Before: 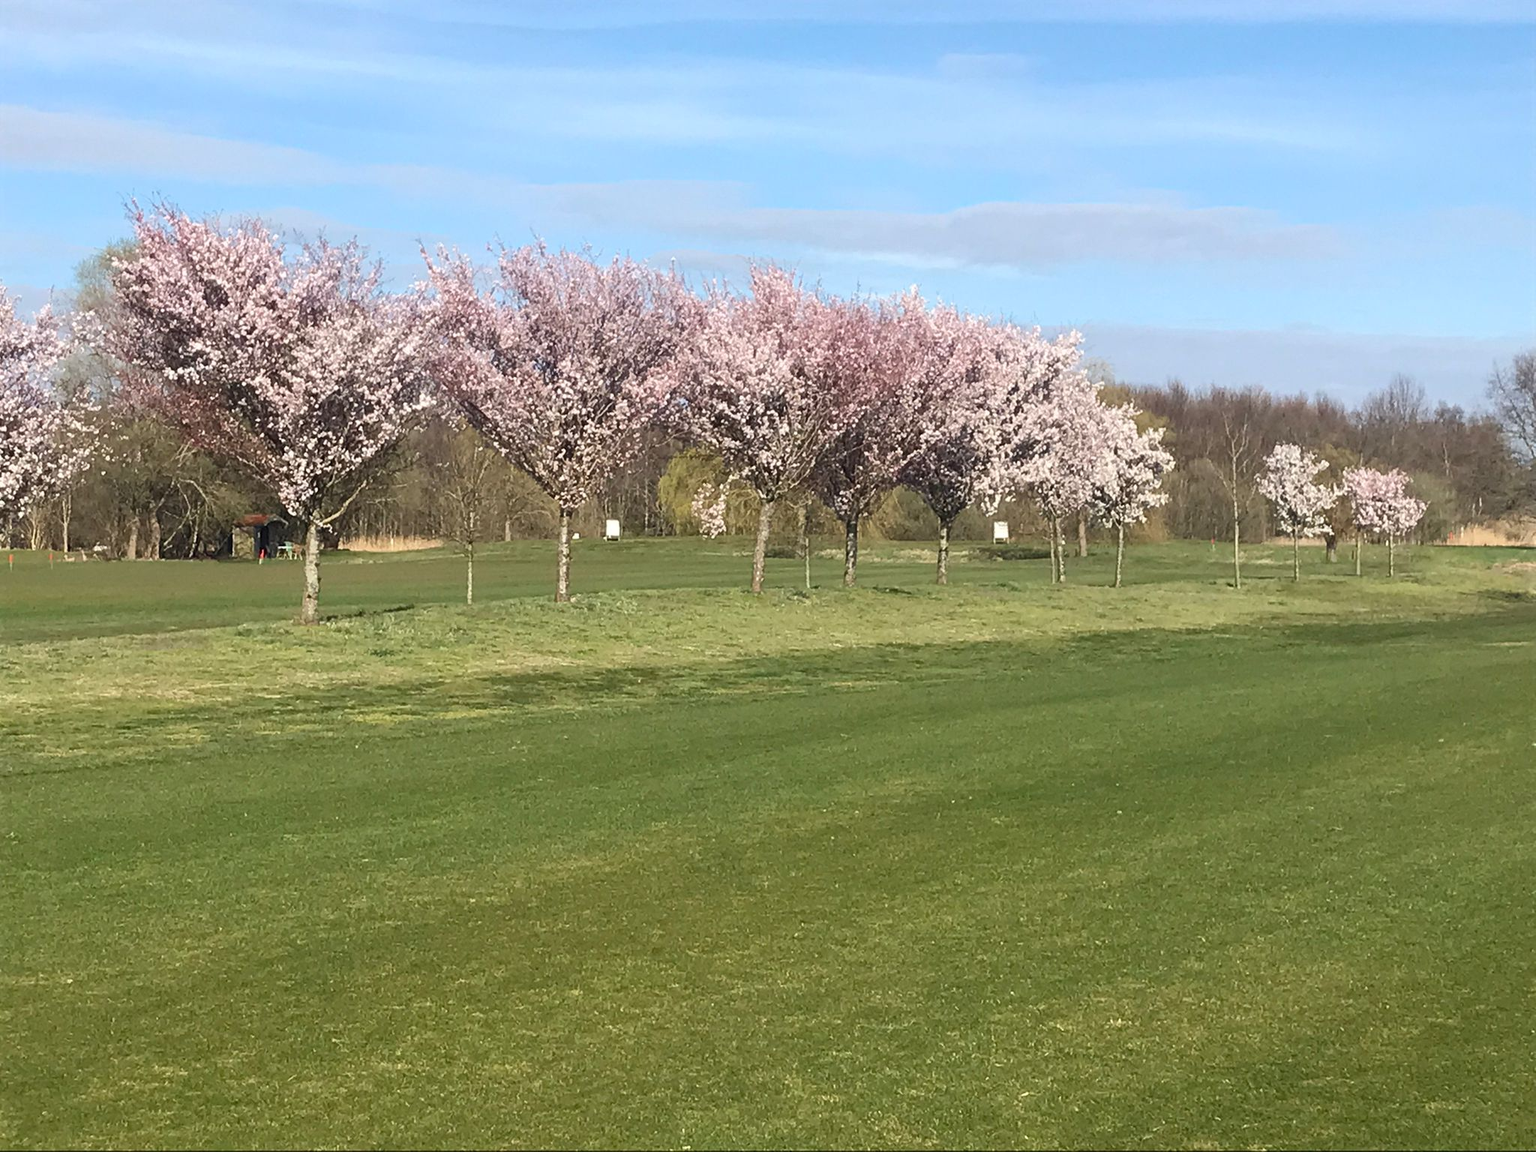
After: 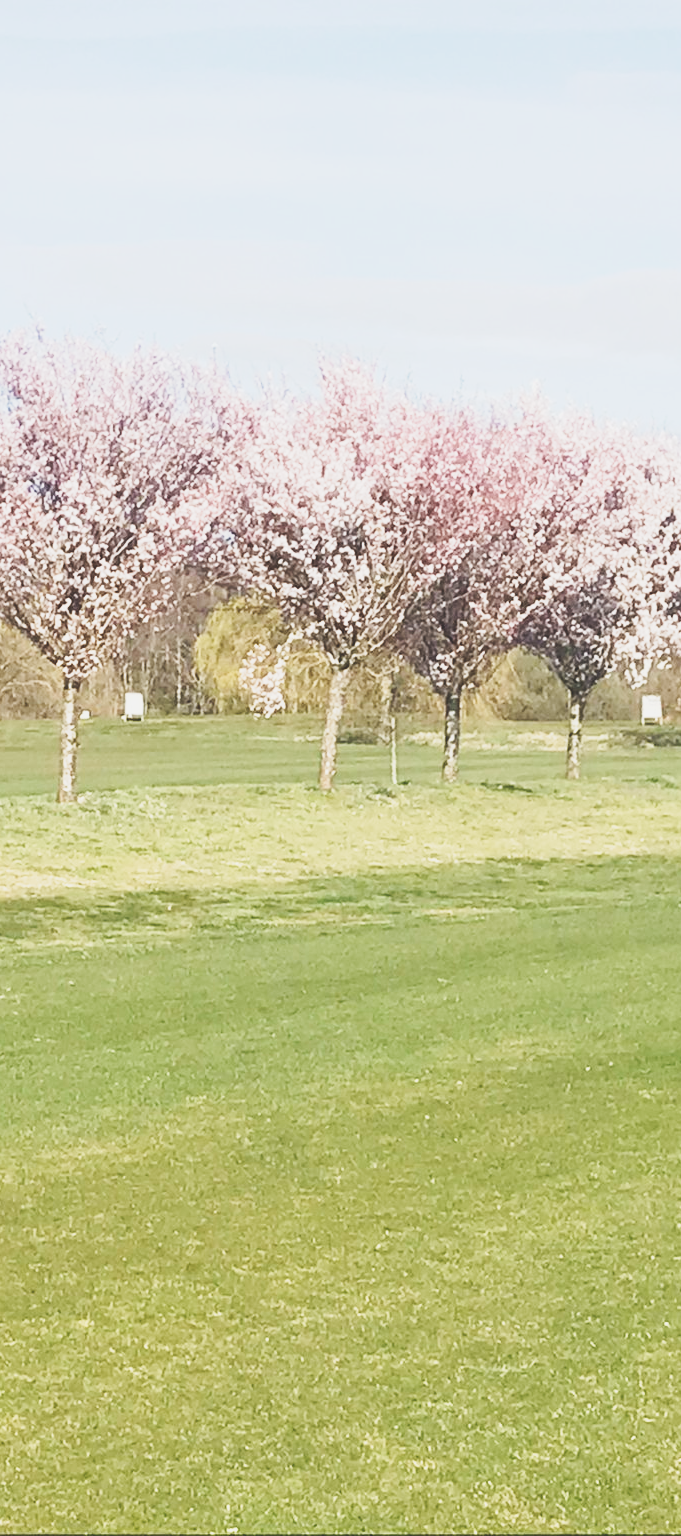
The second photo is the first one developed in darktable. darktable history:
exposure: black level correction -0.028, compensate highlight preservation false
tone curve: curves: ch0 [(0, 0.026) (0.155, 0.133) (0.272, 0.34) (0.434, 0.625) (0.676, 0.871) (0.994, 0.955)], preserve colors none
crop: left 33.364%, right 33.355%
